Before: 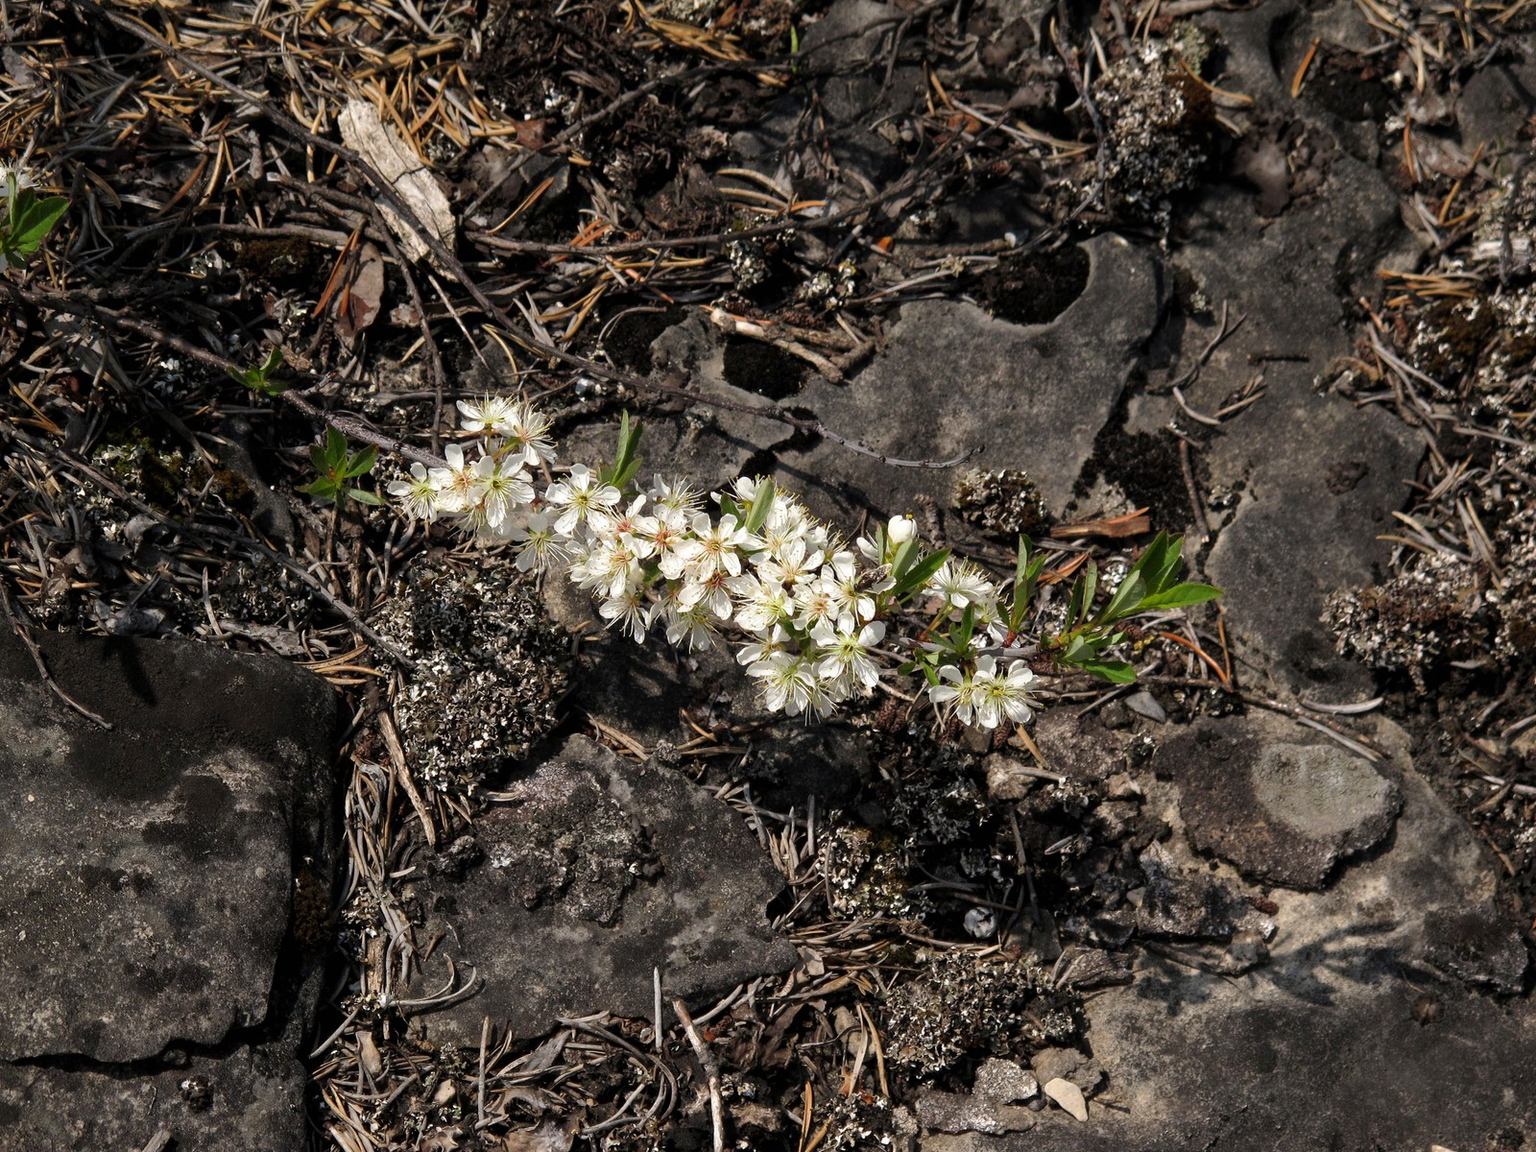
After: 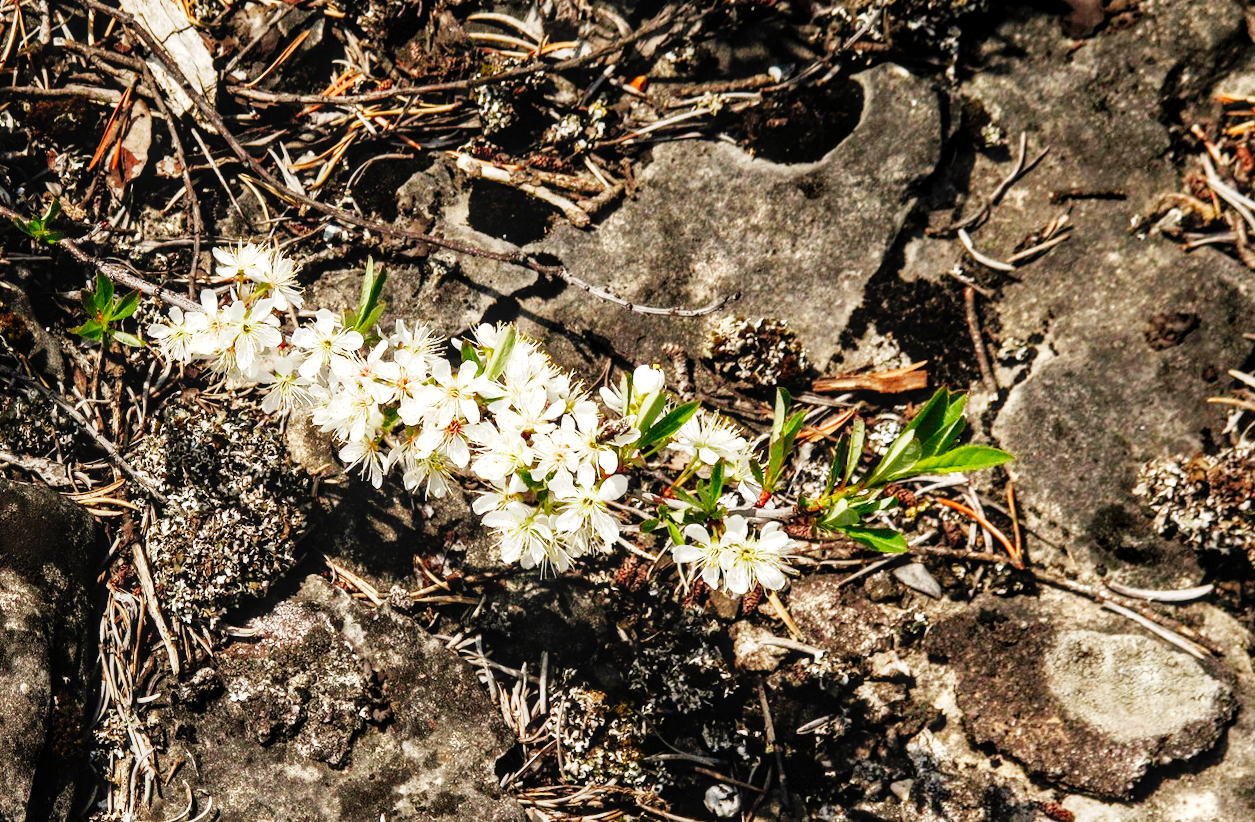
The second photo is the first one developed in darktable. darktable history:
rotate and perspective: rotation 1.69°, lens shift (vertical) -0.023, lens shift (horizontal) -0.291, crop left 0.025, crop right 0.988, crop top 0.092, crop bottom 0.842
local contrast: on, module defaults
white balance: red 1.029, blue 0.92
base curve: curves: ch0 [(0, 0) (0, 0.001) (0.001, 0.001) (0.004, 0.002) (0.007, 0.004) (0.015, 0.013) (0.033, 0.045) (0.052, 0.096) (0.075, 0.17) (0.099, 0.241) (0.163, 0.42) (0.219, 0.55) (0.259, 0.616) (0.327, 0.722) (0.365, 0.765) (0.522, 0.873) (0.547, 0.881) (0.689, 0.919) (0.826, 0.952) (1, 1)], preserve colors none
crop and rotate: left 10.071%, top 10.071%, right 10.02%, bottom 10.02%
tone curve: curves: ch0 [(0, 0) (0.004, 0.008) (0.077, 0.156) (0.169, 0.29) (0.774, 0.774) (1, 1)], color space Lab, linked channels, preserve colors none
tone equalizer: -8 EV -0.75 EV, -7 EV -0.7 EV, -6 EV -0.6 EV, -5 EV -0.4 EV, -3 EV 0.4 EV, -2 EV 0.6 EV, -1 EV 0.7 EV, +0 EV 0.75 EV, edges refinement/feathering 500, mask exposure compensation -1.57 EV, preserve details no
